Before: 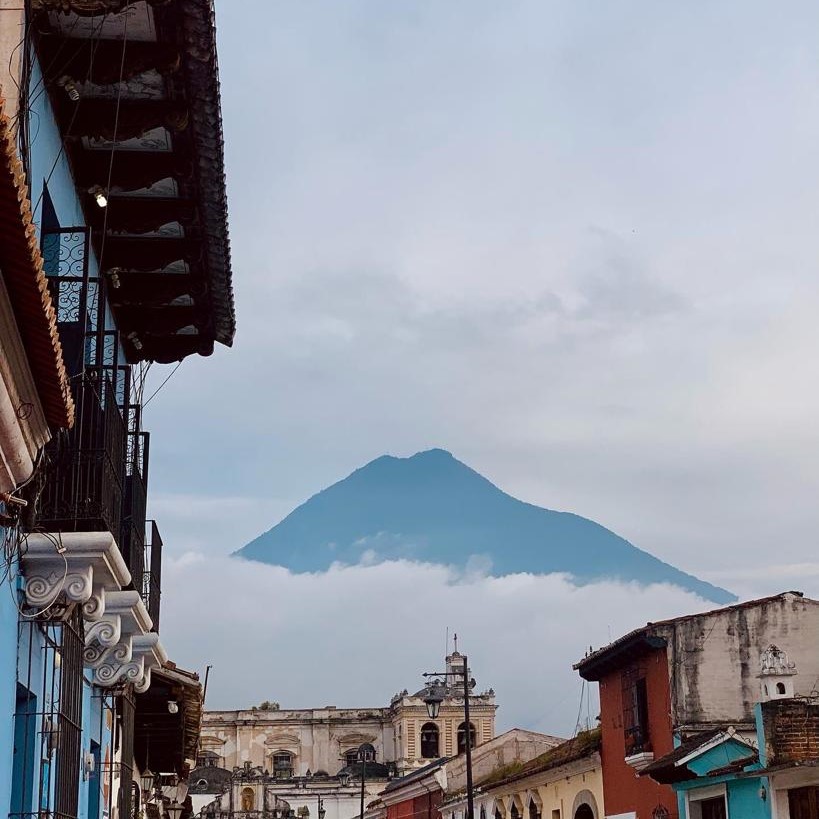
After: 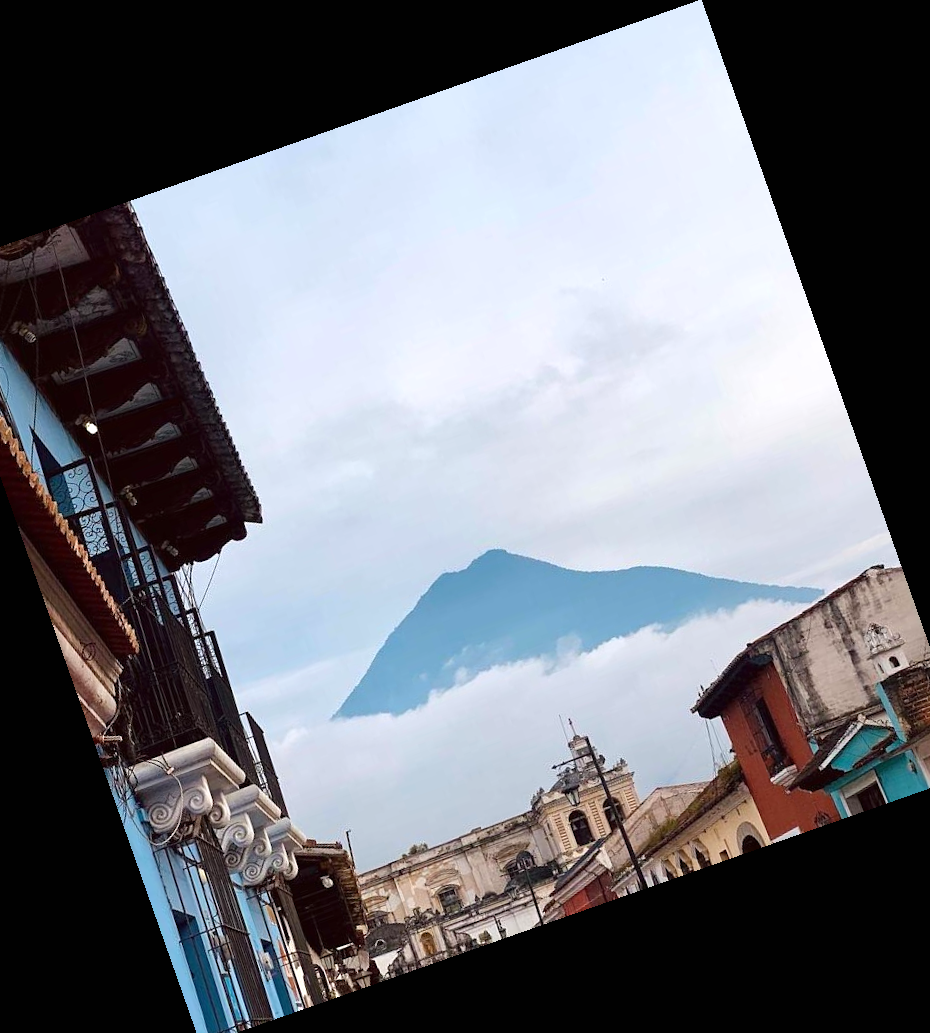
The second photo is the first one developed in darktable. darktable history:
exposure: black level correction 0, exposure 0.5 EV, compensate highlight preservation false
crop and rotate: angle 19.43°, left 6.812%, right 4.125%, bottom 1.087%
